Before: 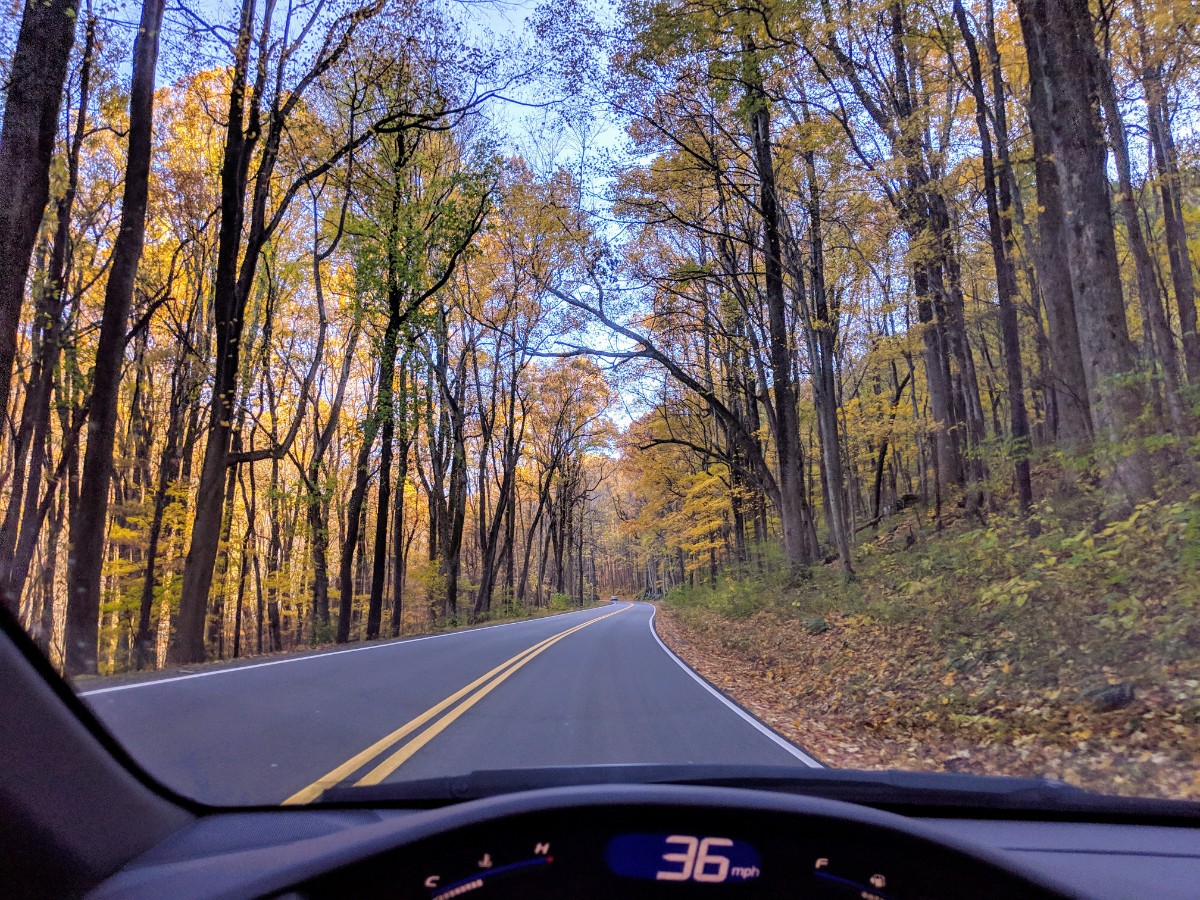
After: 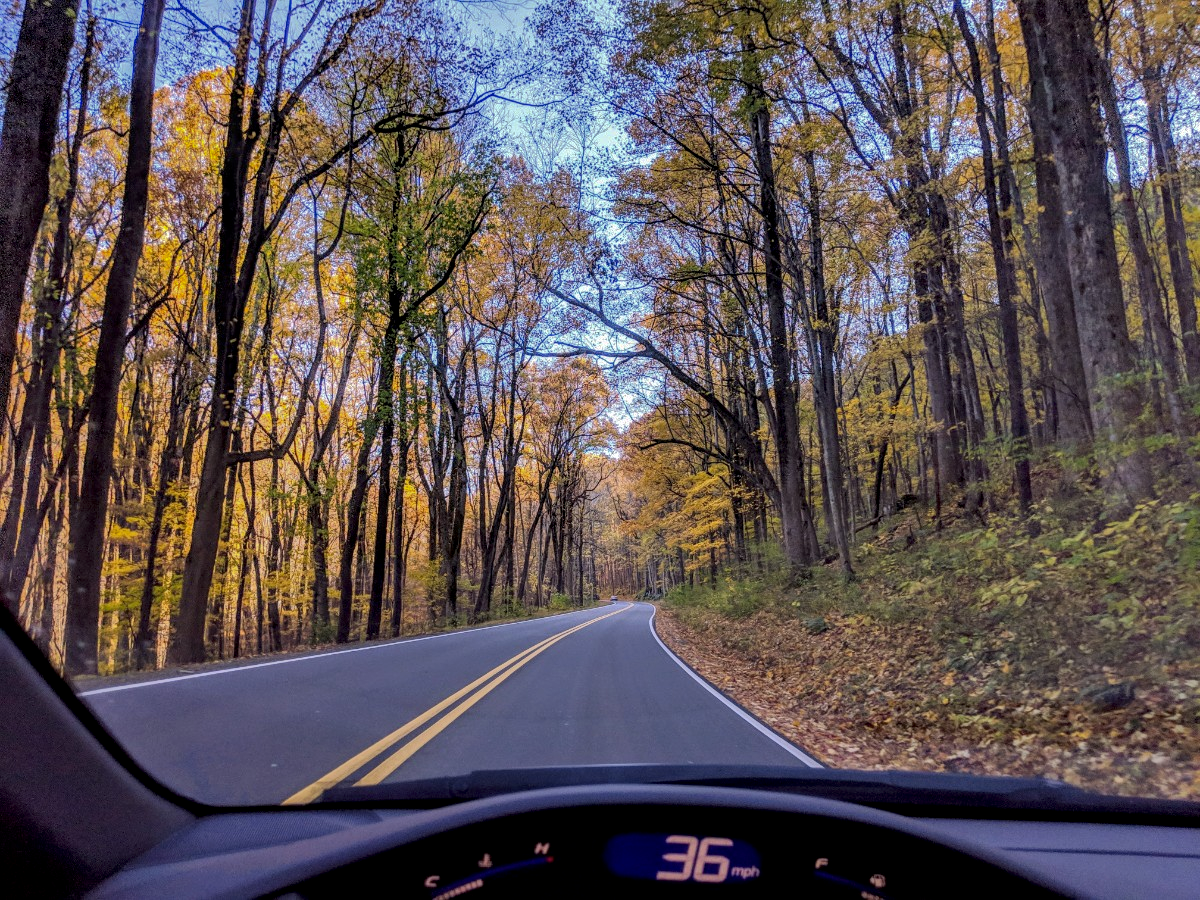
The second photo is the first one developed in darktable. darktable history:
contrast brightness saturation: brightness -0.086
shadows and highlights: shadows 25.72, highlights -71.23
local contrast: on, module defaults
